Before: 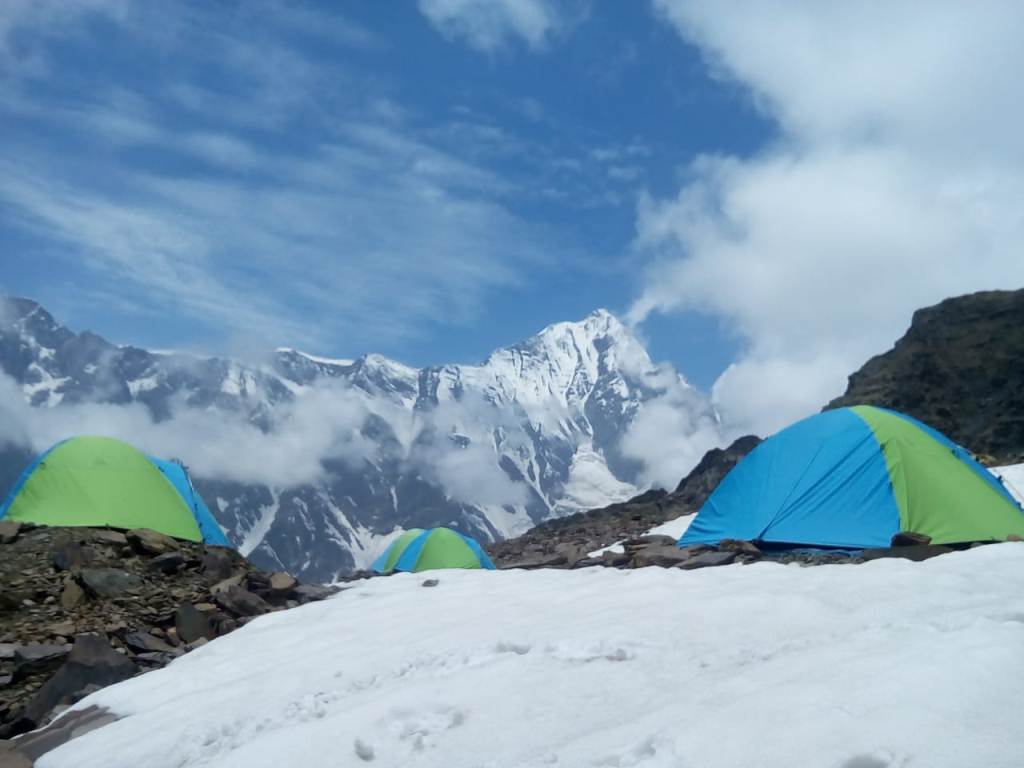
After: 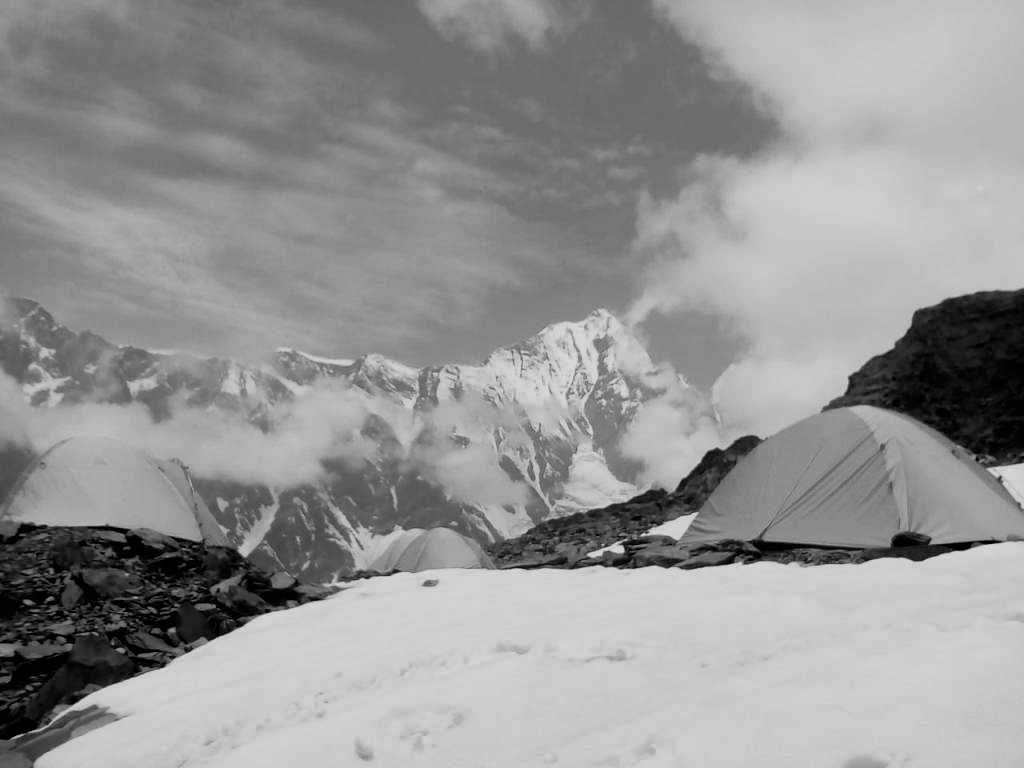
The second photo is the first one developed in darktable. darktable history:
exposure: black level correction 0, compensate exposure bias true, compensate highlight preservation false
filmic rgb: black relative exposure -5.04 EV, white relative exposure 3.17 EV, hardness 3.48, contrast 1.189, highlights saturation mix -49.35%, add noise in highlights 0, color science v3 (2019), use custom middle-gray values true, iterations of high-quality reconstruction 0, contrast in highlights soft
